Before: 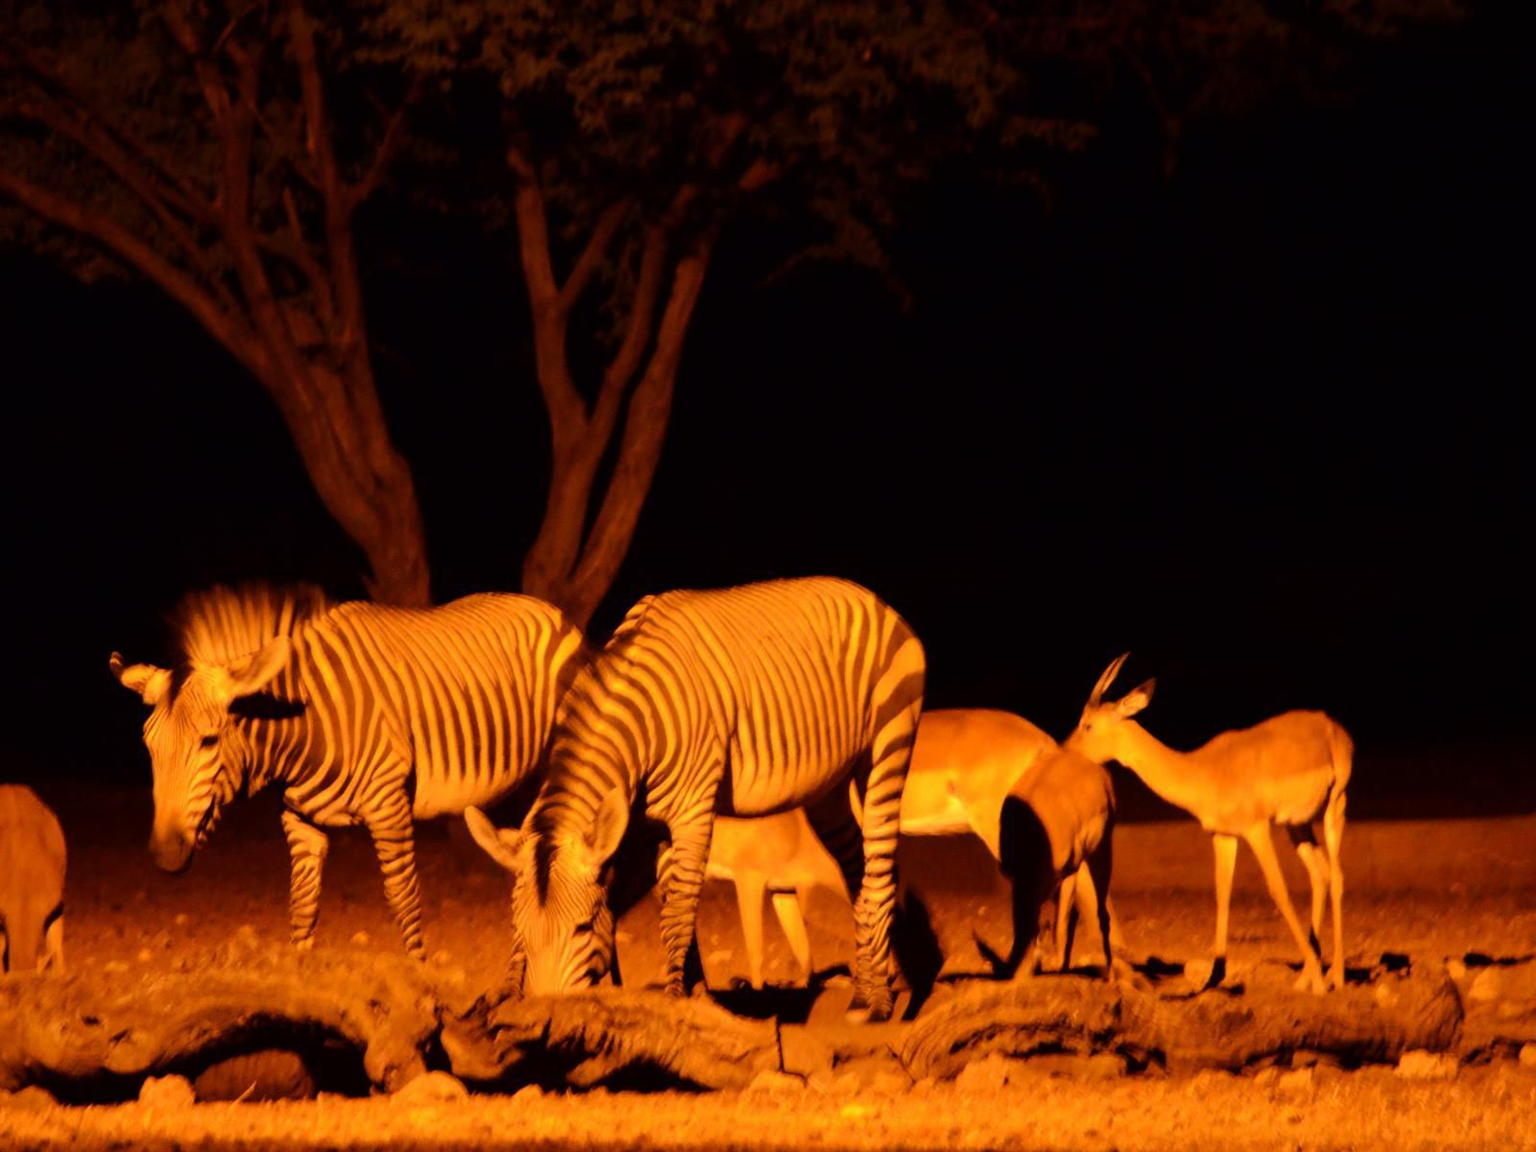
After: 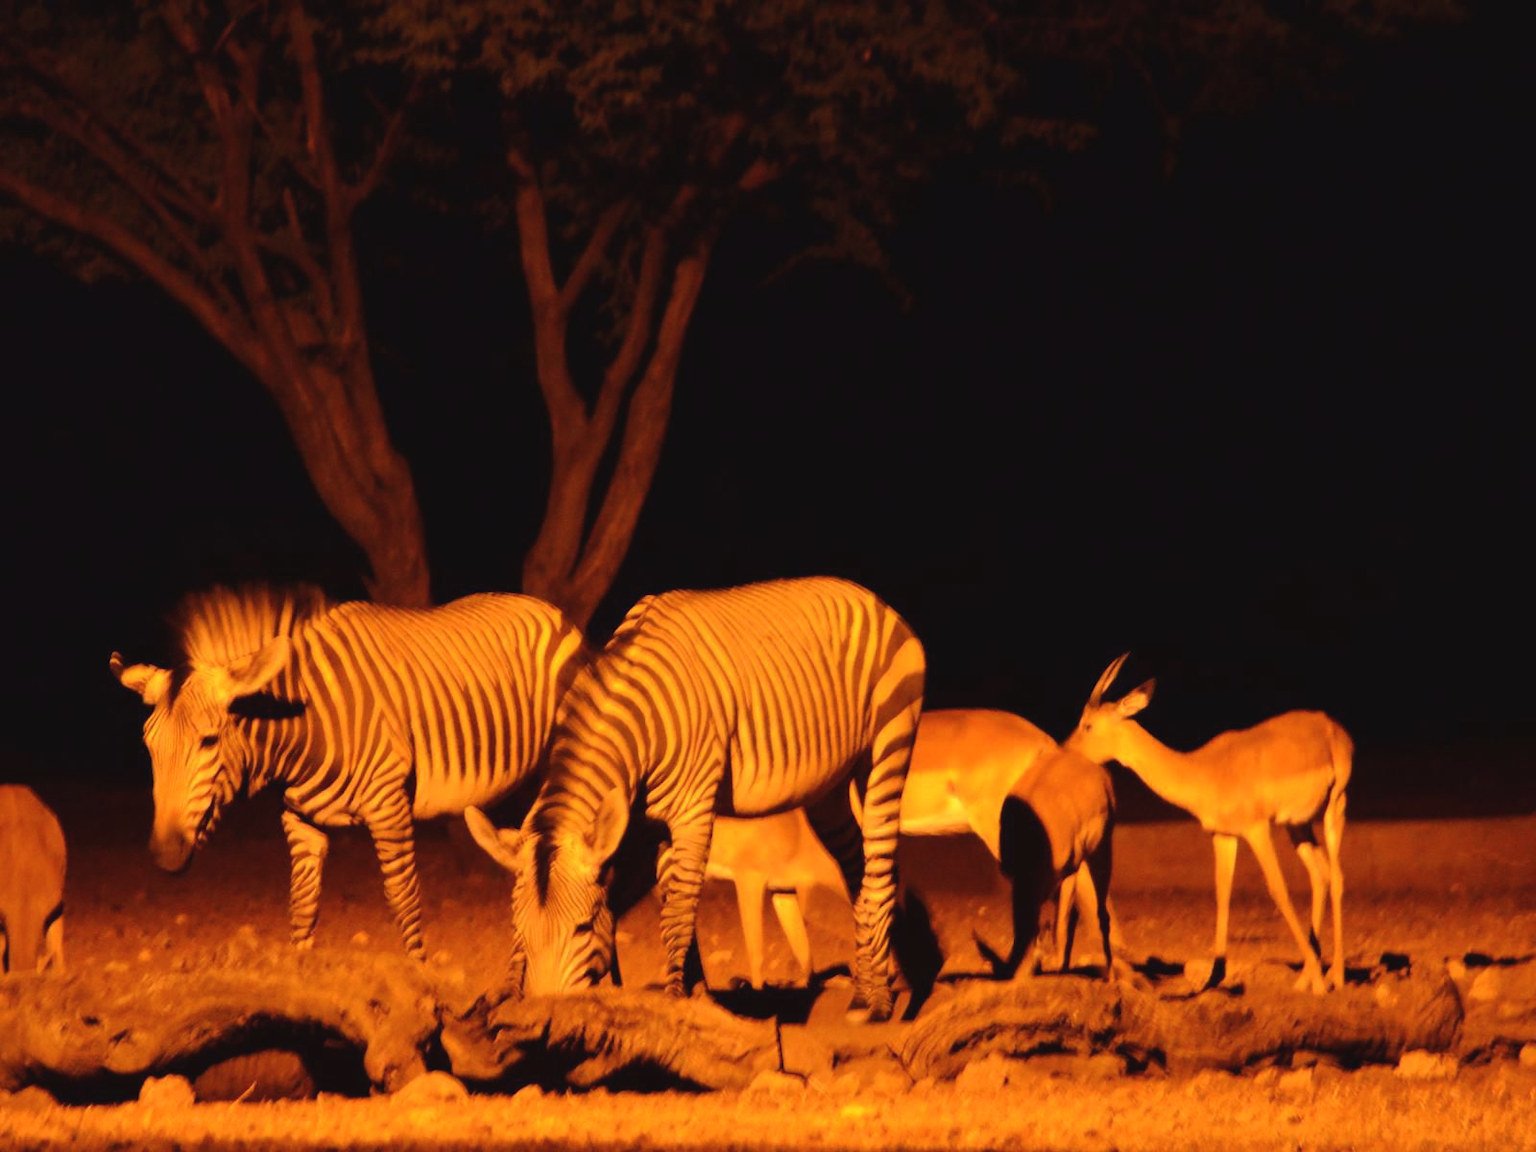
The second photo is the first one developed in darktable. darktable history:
exposure: black level correction -0.004, exposure 0.048 EV, compensate highlight preservation false
velvia: strength 6.24%
